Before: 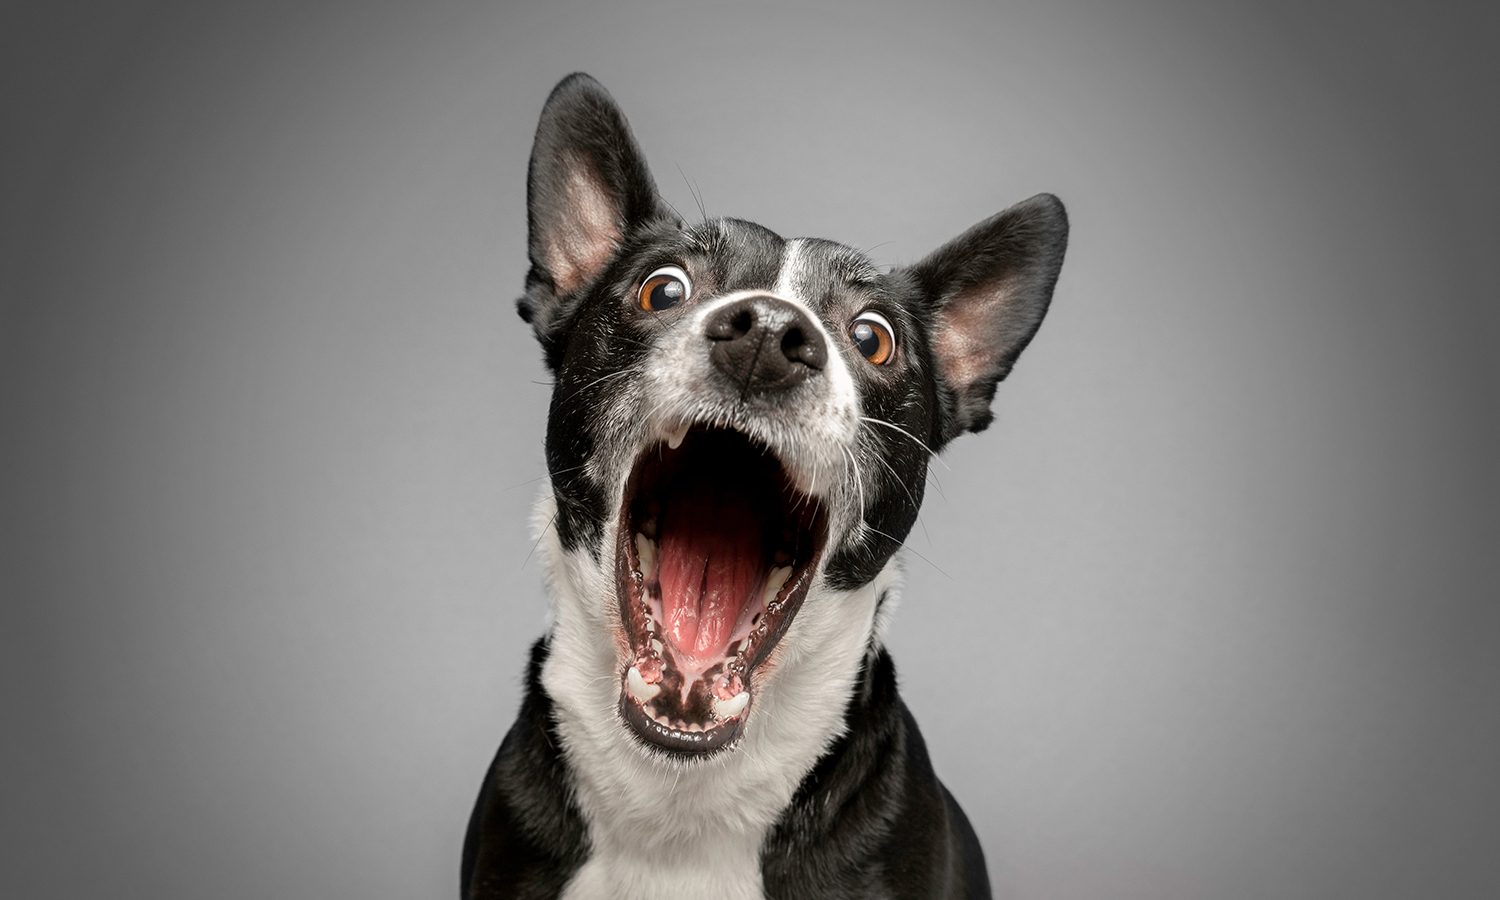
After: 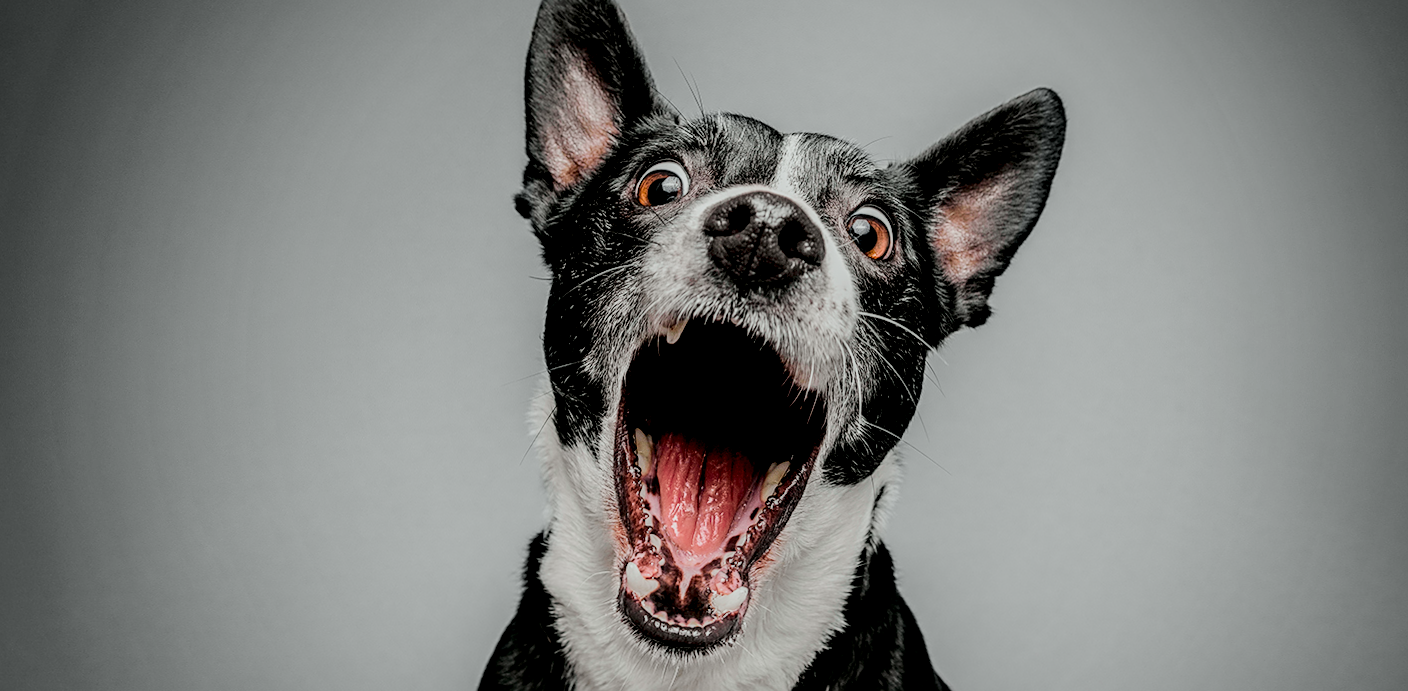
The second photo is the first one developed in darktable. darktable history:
tone curve: curves: ch0 [(0, 0.003) (0.056, 0.041) (0.211, 0.187) (0.482, 0.519) (0.836, 0.864) (0.997, 0.984)]; ch1 [(0, 0) (0.276, 0.206) (0.393, 0.364) (0.482, 0.471) (0.506, 0.5) (0.523, 0.523) (0.572, 0.604) (0.635, 0.665) (0.695, 0.759) (1, 1)]; ch2 [(0, 0) (0.438, 0.456) (0.473, 0.47) (0.503, 0.503) (0.536, 0.527) (0.562, 0.584) (0.612, 0.61) (0.679, 0.72) (1, 1)], color space Lab, independent channels, preserve colors none
sharpen: on, module defaults
filmic rgb: black relative exposure -6.05 EV, white relative exposure 6.96 EV, hardness 2.24
crop and rotate: angle 0.101°, top 11.62%, right 5.799%, bottom 11.299%
local contrast: highlights 22%, detail 150%
